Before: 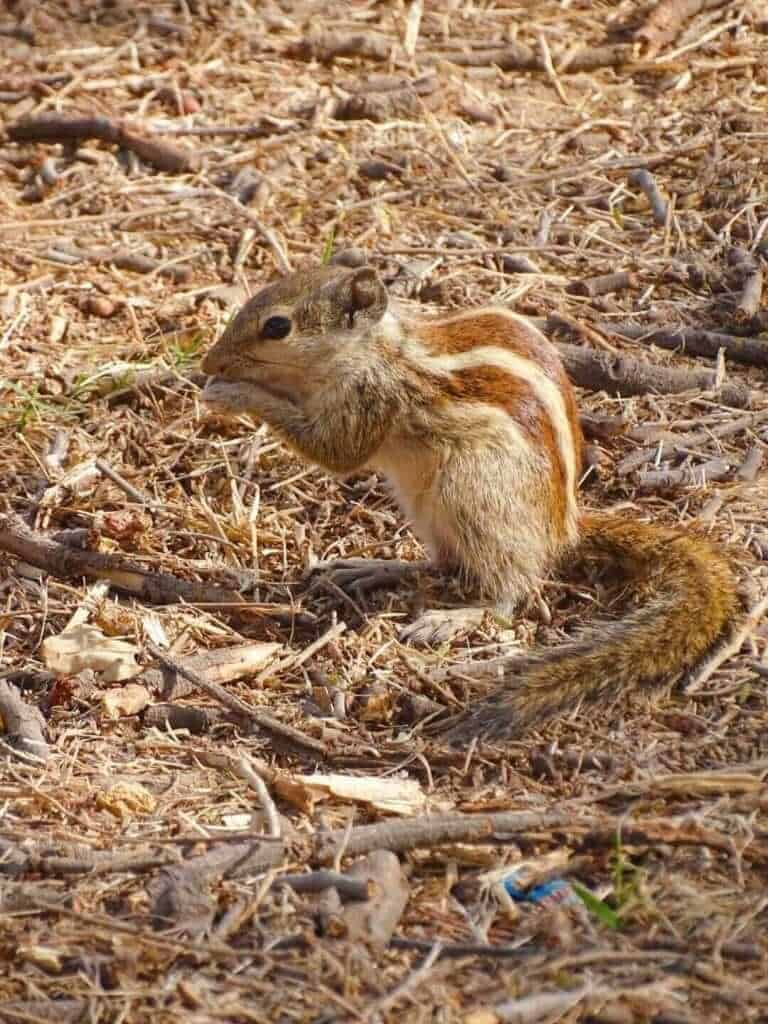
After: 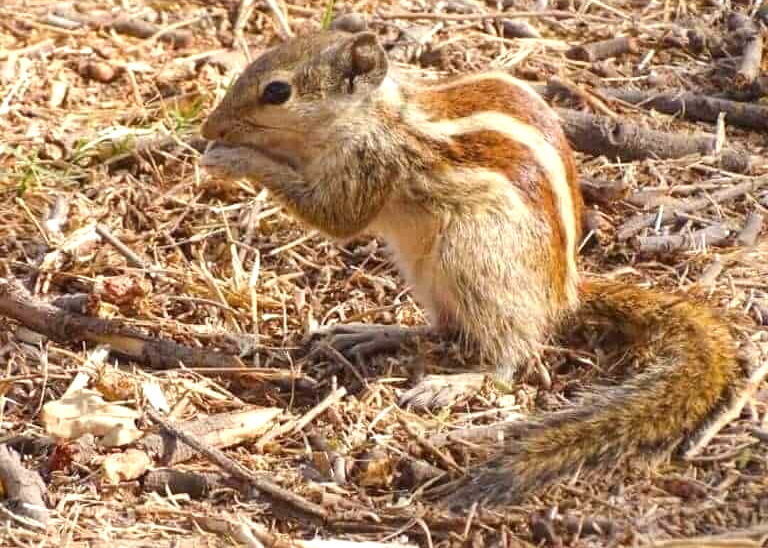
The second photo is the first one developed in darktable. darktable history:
crop and rotate: top 23.043%, bottom 23.437%
exposure: black level correction 0.001, exposure 0.5 EV, compensate exposure bias true, compensate highlight preservation false
